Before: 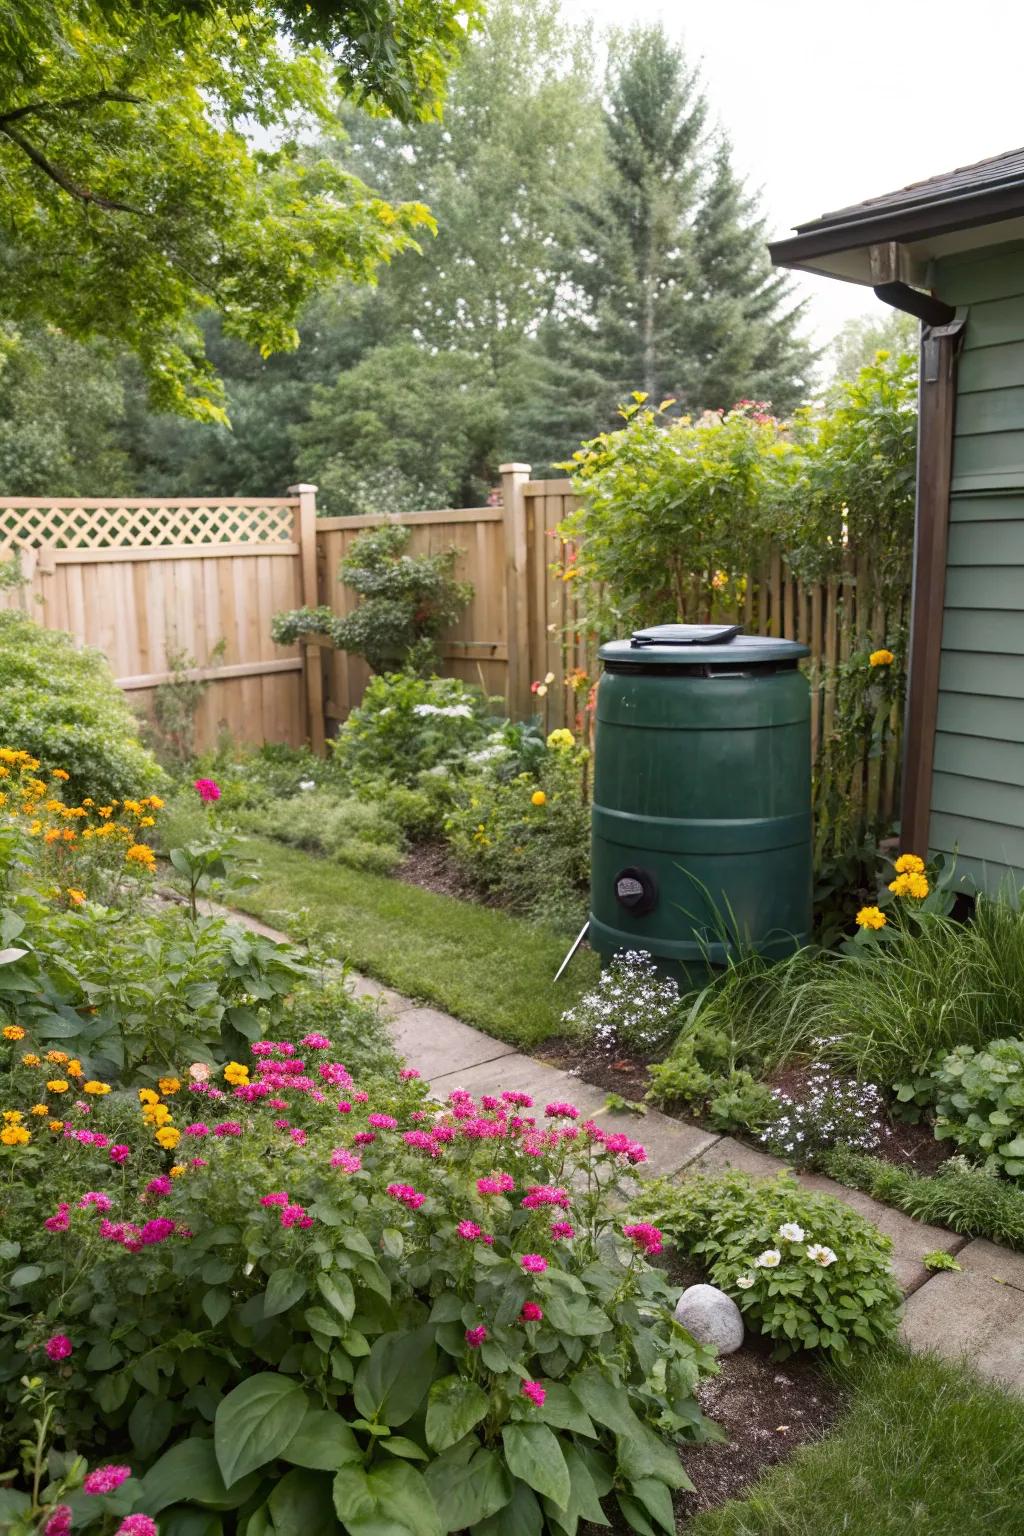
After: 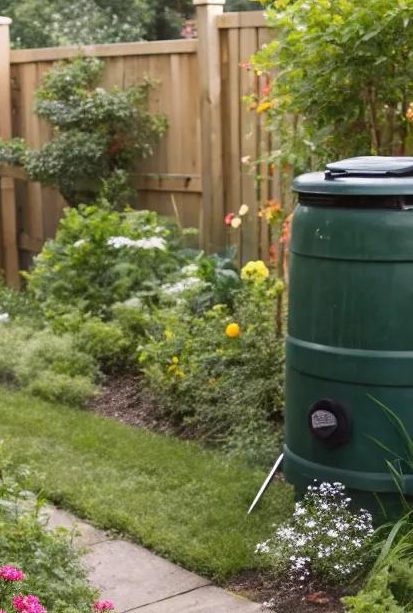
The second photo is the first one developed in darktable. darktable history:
shadows and highlights: shadows 61.68, white point adjustment 0.523, highlights -34.54, compress 83.69%
crop: left 29.948%, top 30.481%, right 29.633%, bottom 29.586%
